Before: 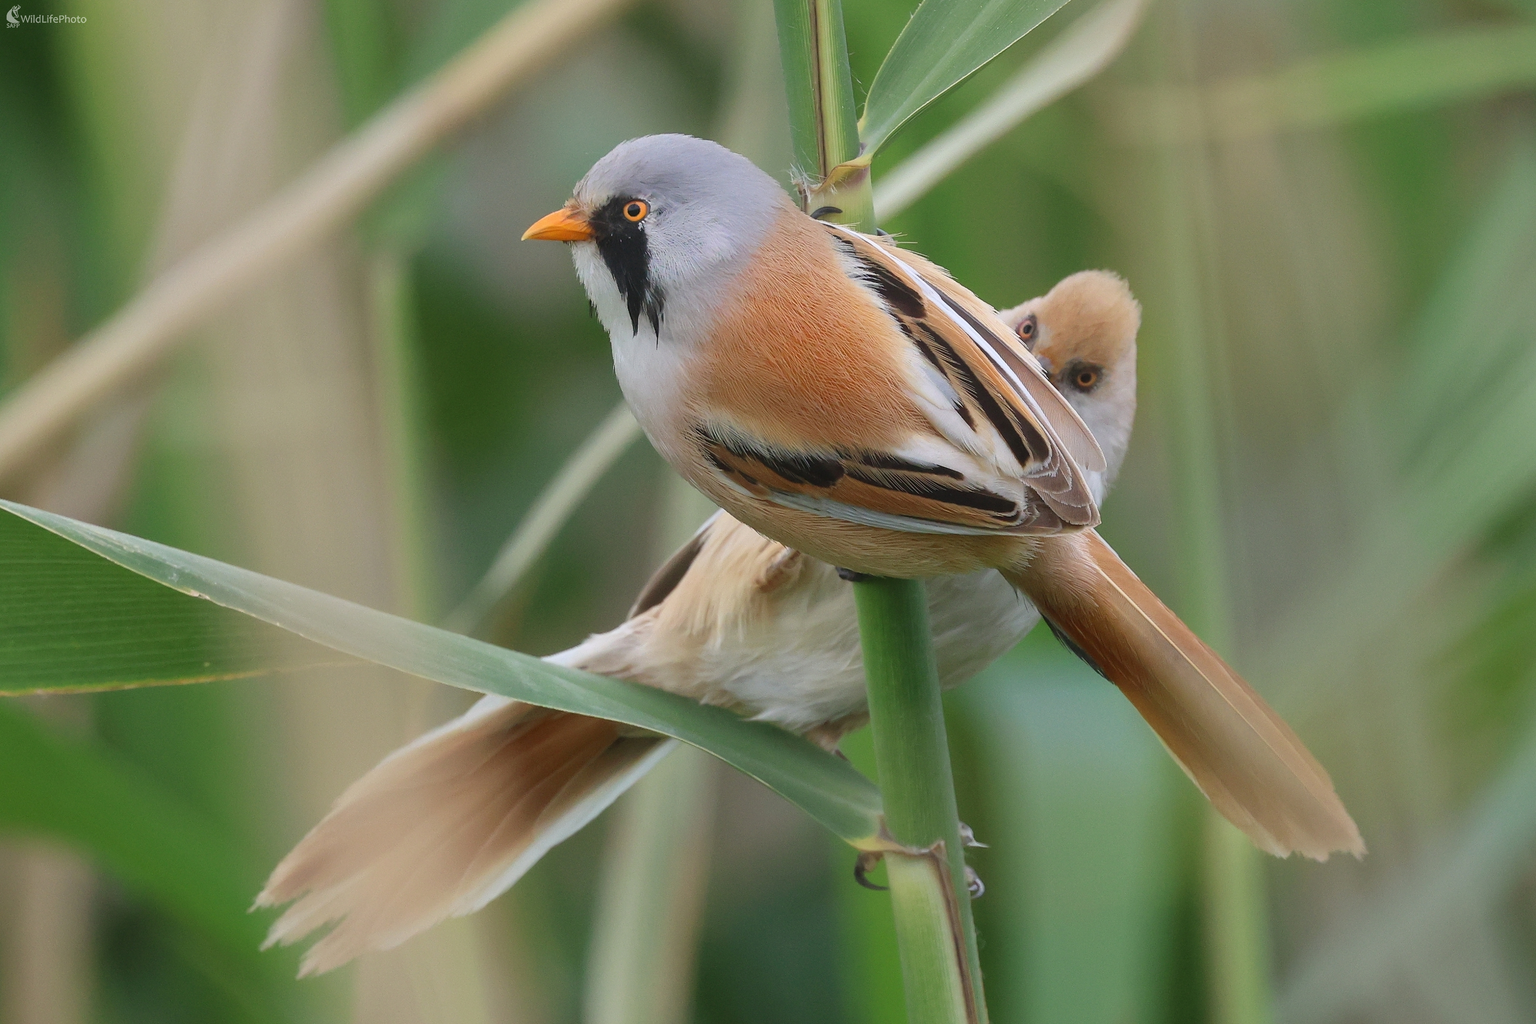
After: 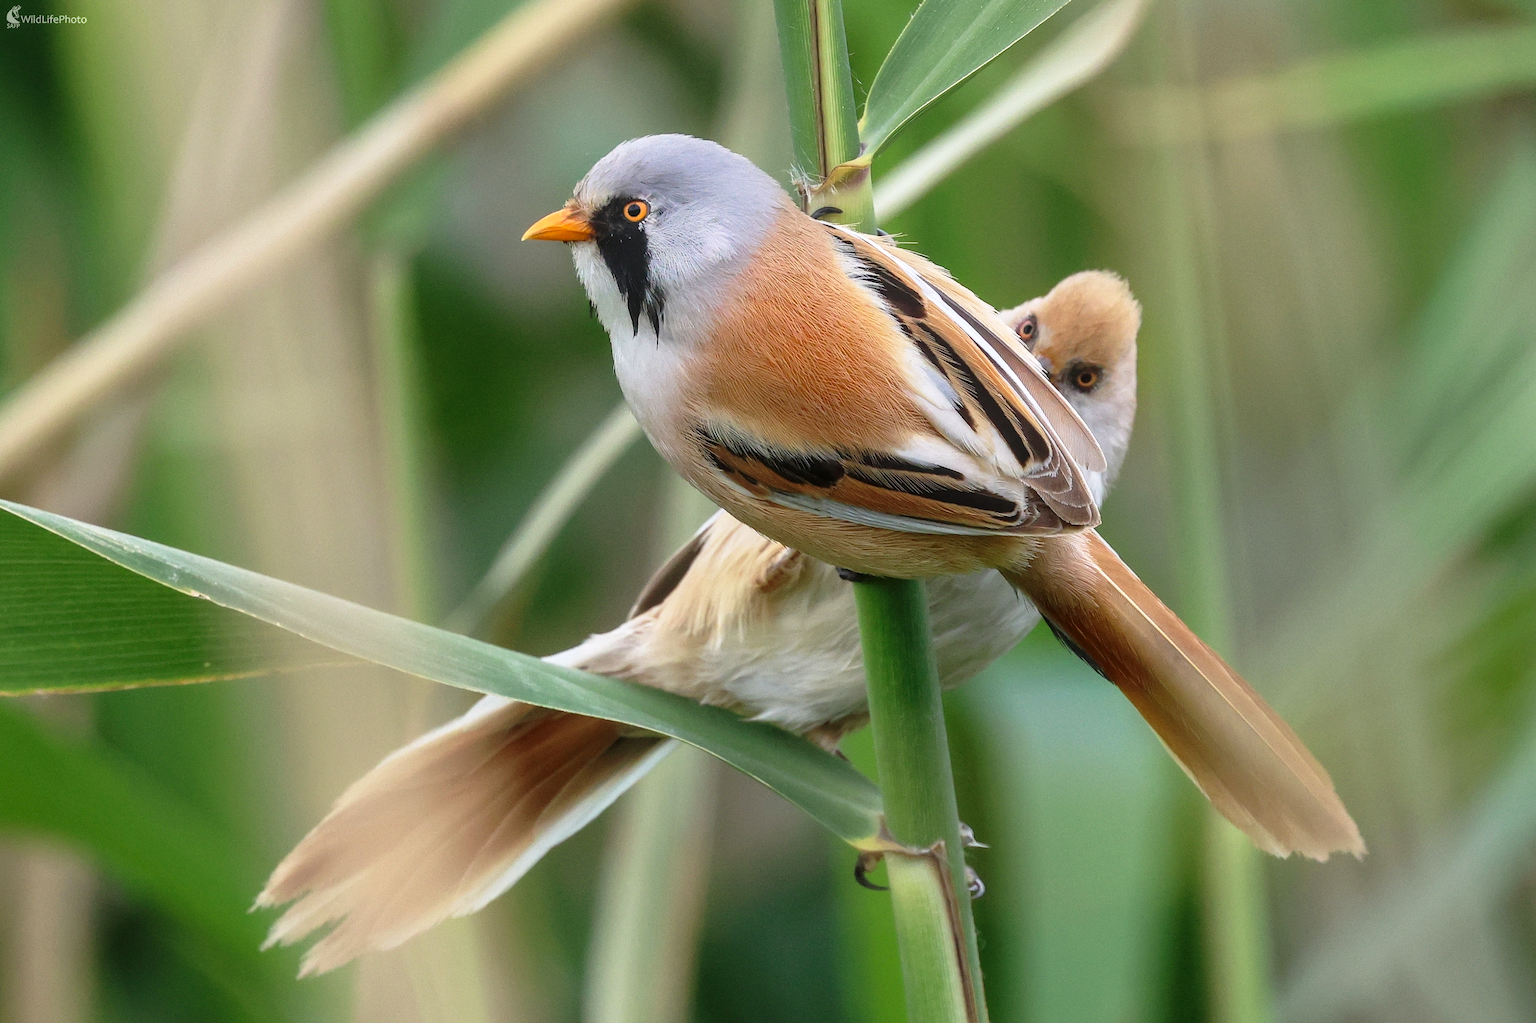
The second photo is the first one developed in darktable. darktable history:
local contrast: on, module defaults
tone curve: curves: ch0 [(0, 0) (0.797, 0.684) (1, 1)], preserve colors none
base curve: curves: ch0 [(0, 0) (0.028, 0.03) (0.121, 0.232) (0.46, 0.748) (0.859, 0.968) (1, 1)], preserve colors none
